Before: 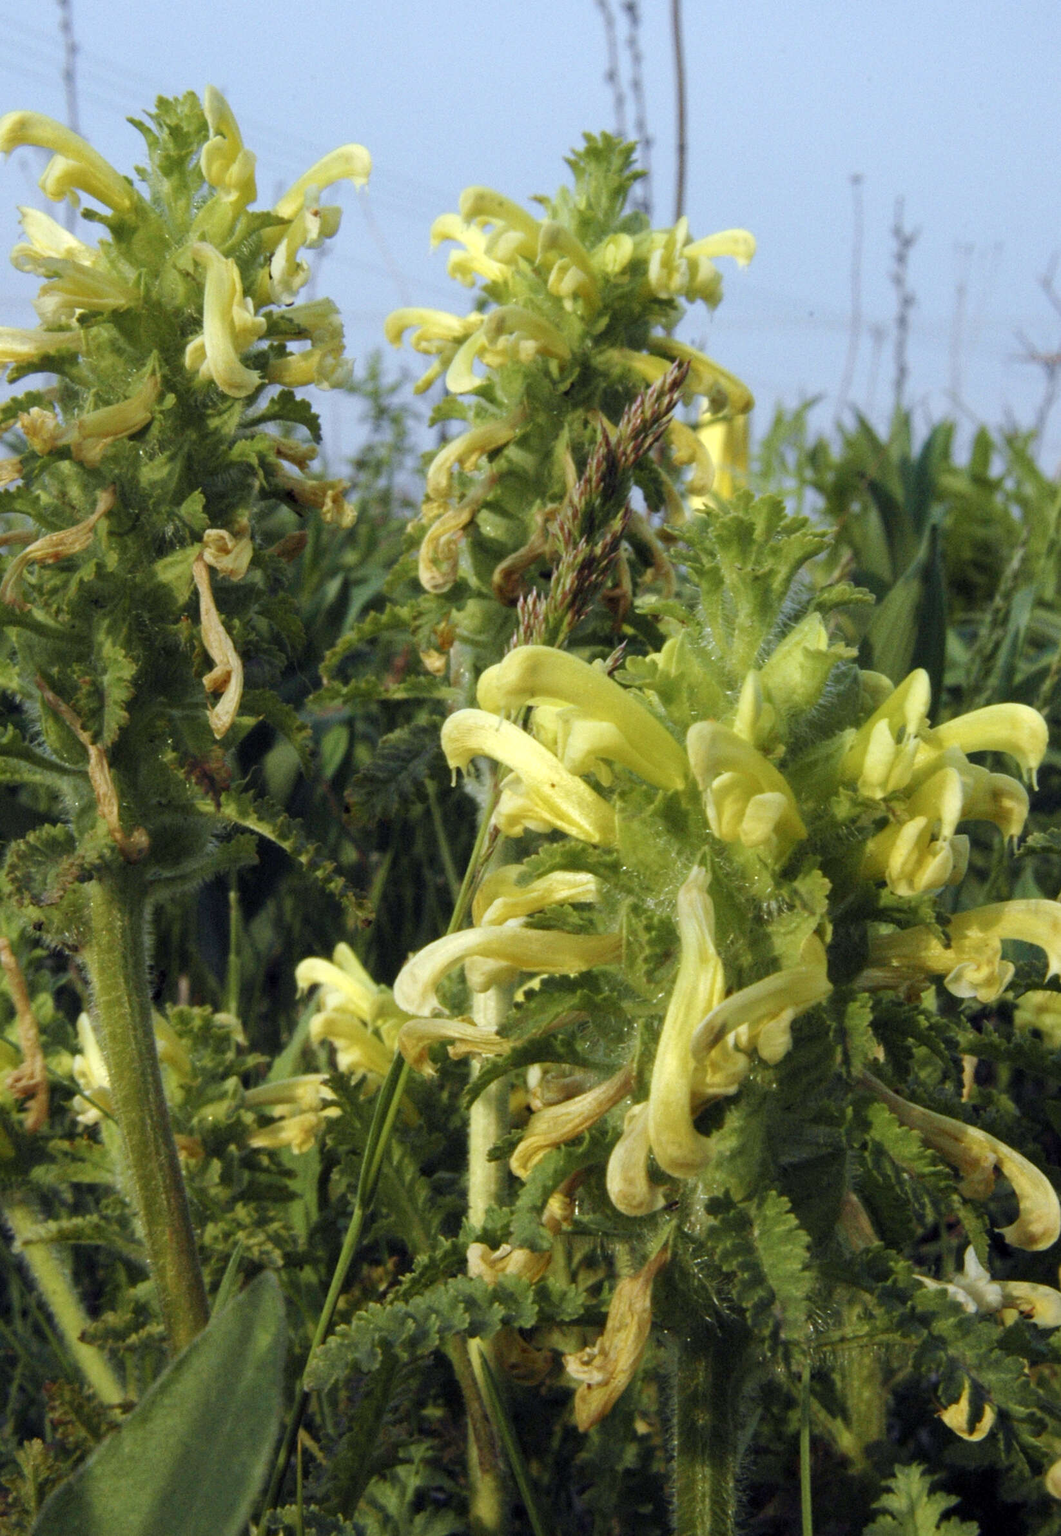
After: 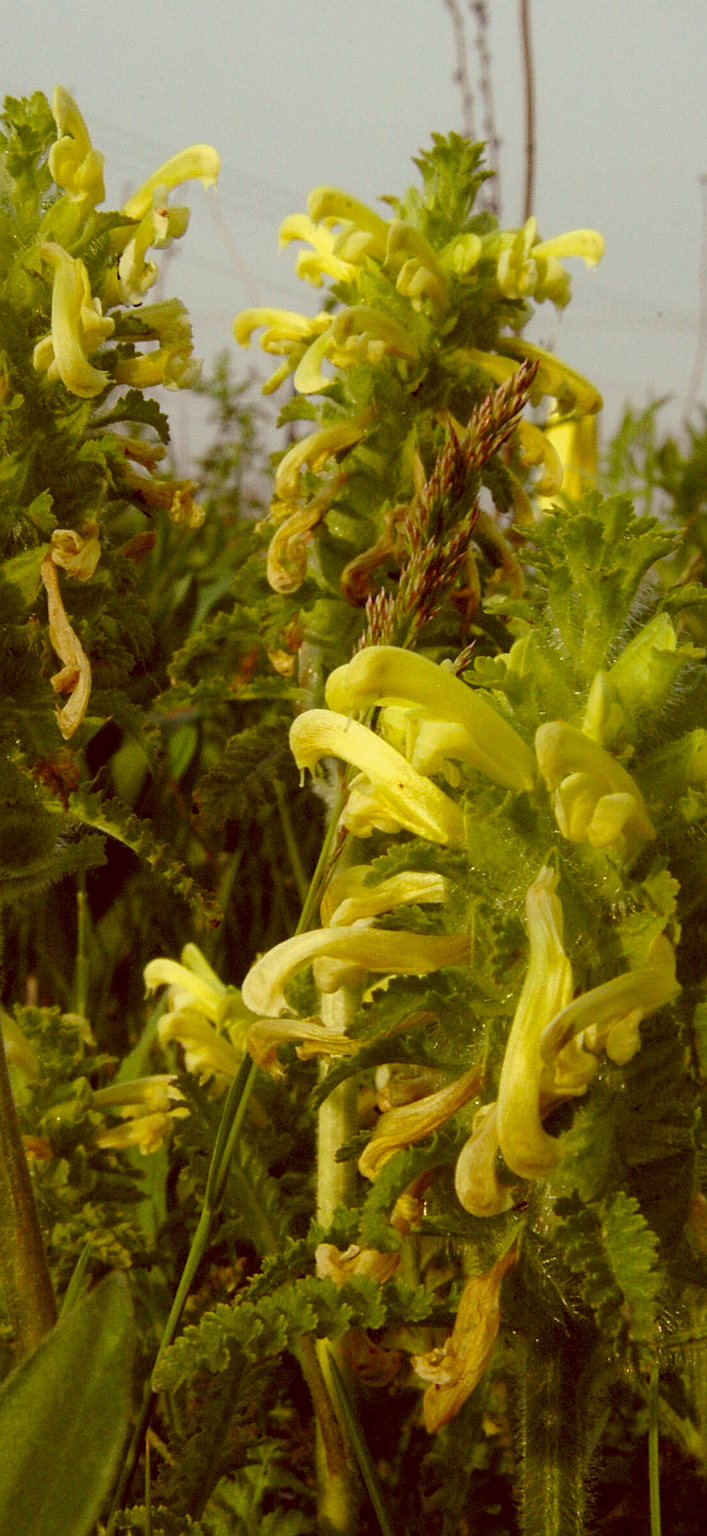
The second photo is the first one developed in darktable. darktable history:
tone equalizer: -8 EV 0.26 EV, -7 EV 0.408 EV, -6 EV 0.39 EV, -5 EV 0.21 EV, -3 EV -0.255 EV, -2 EV -0.409 EV, -1 EV -0.411 EV, +0 EV -0.227 EV
sharpen: on, module defaults
color correction: highlights a* 1.07, highlights b* 24.28, shadows a* 15.15, shadows b* 24.35
crop and rotate: left 14.355%, right 18.979%
